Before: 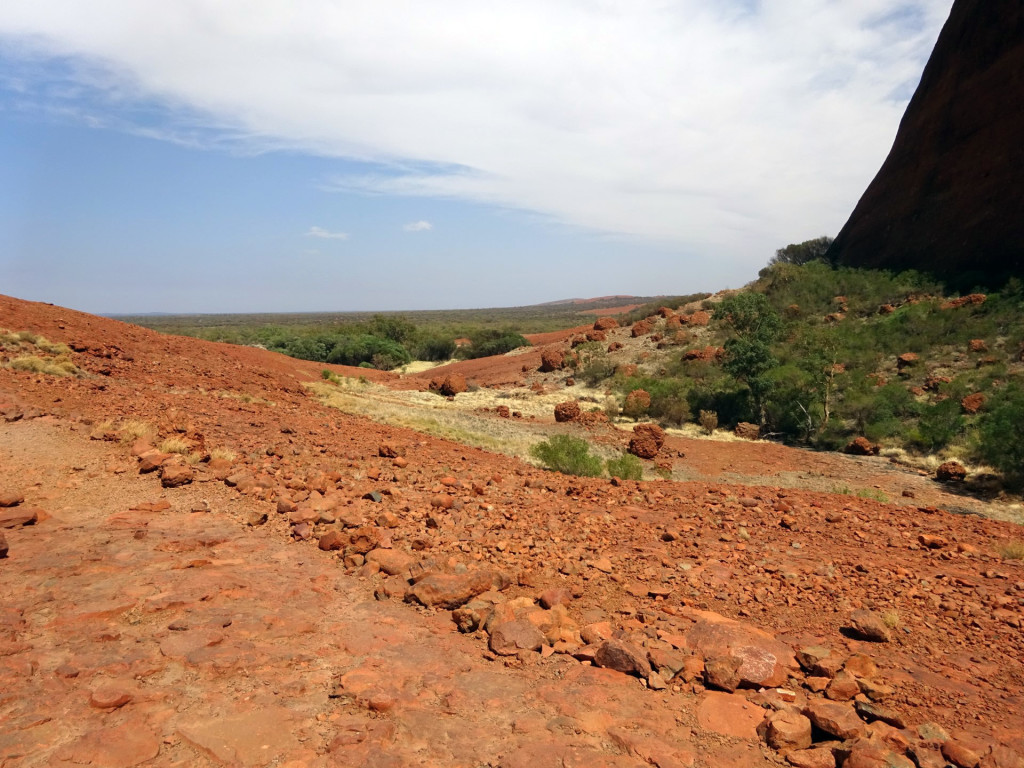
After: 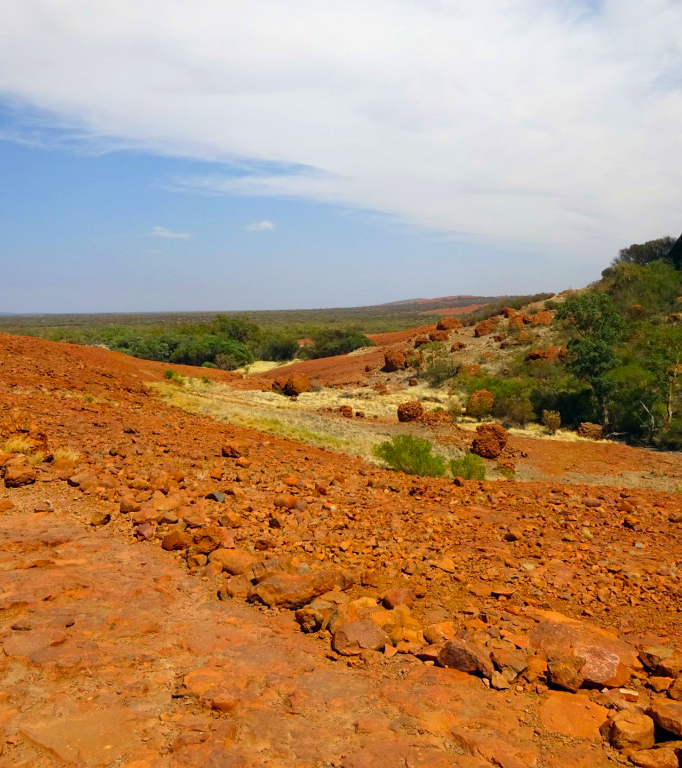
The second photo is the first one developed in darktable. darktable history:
color balance rgb: perceptual saturation grading › global saturation 25%, global vibrance 20%
crop: left 15.419%, right 17.914%
exposure: exposure -0.153 EV, compensate highlight preservation false
